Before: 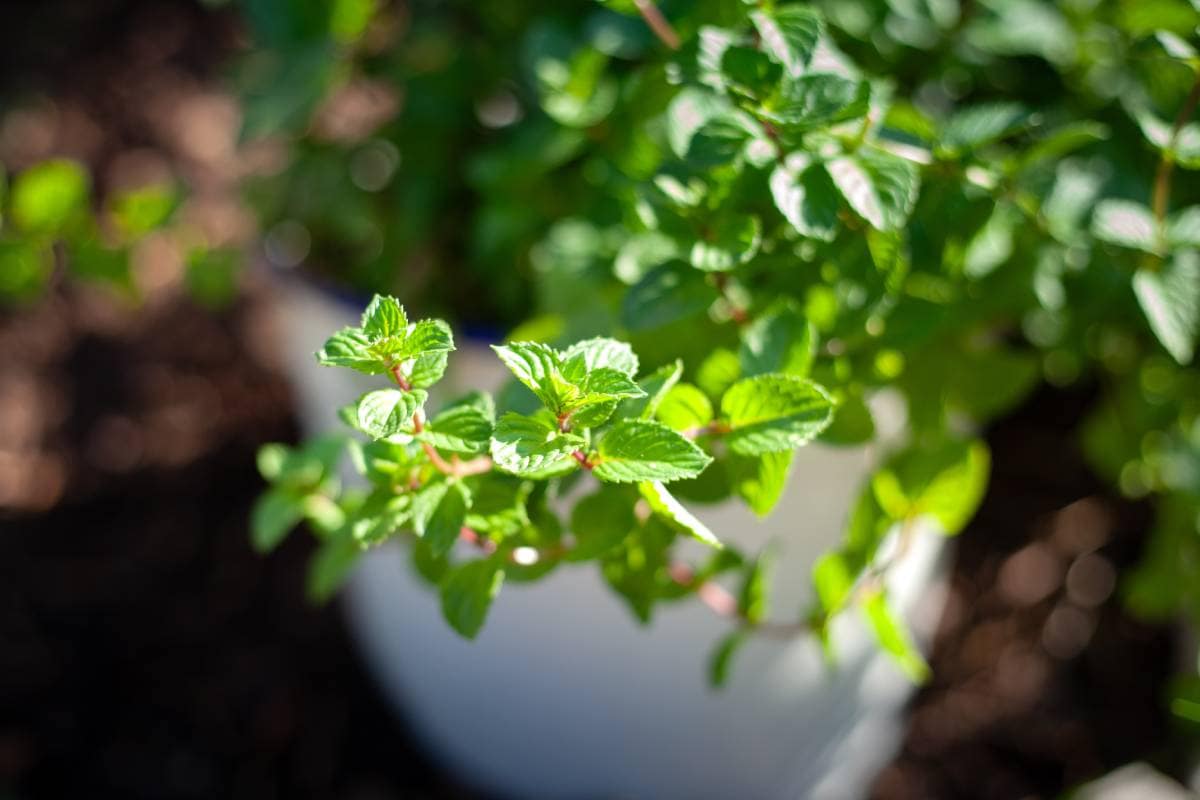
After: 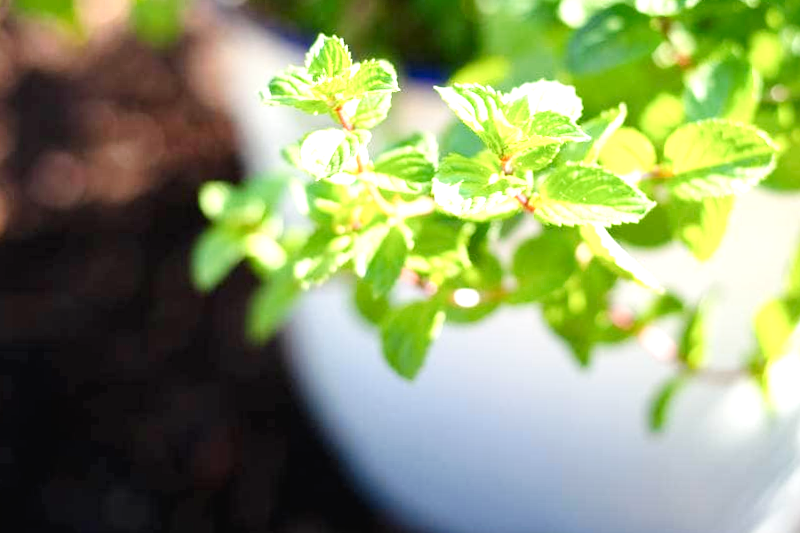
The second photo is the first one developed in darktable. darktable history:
tone curve: curves: ch0 [(0, 0) (0.003, 0.019) (0.011, 0.022) (0.025, 0.025) (0.044, 0.04) (0.069, 0.069) (0.1, 0.108) (0.136, 0.152) (0.177, 0.199) (0.224, 0.26) (0.277, 0.321) (0.335, 0.392) (0.399, 0.472) (0.468, 0.547) (0.543, 0.624) (0.623, 0.713) (0.709, 0.786) (0.801, 0.865) (0.898, 0.939) (1, 1)], preserve colors none
sharpen: radius 2.883, amount 0.868, threshold 47.523
crop and rotate: angle -0.82°, left 3.85%, top 31.828%, right 27.992%
exposure: black level correction 0, exposure 1.2 EV, compensate exposure bias true, compensate highlight preservation false
